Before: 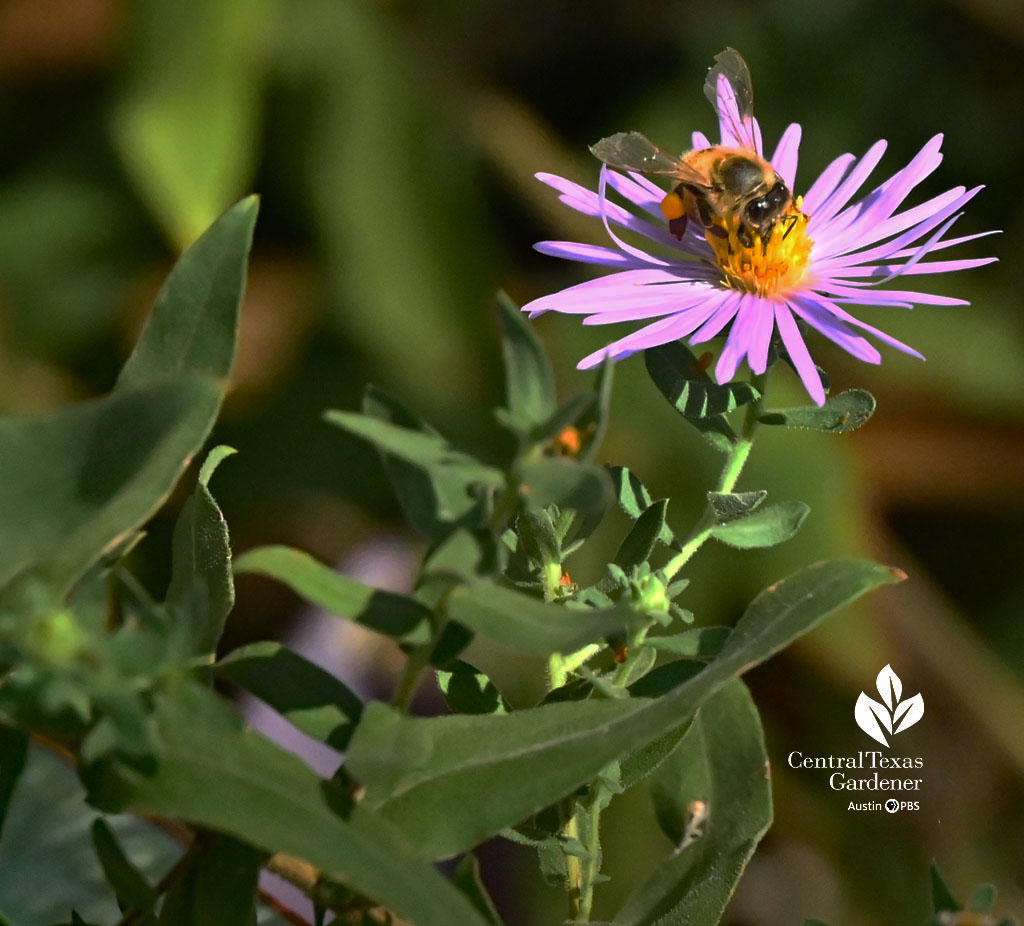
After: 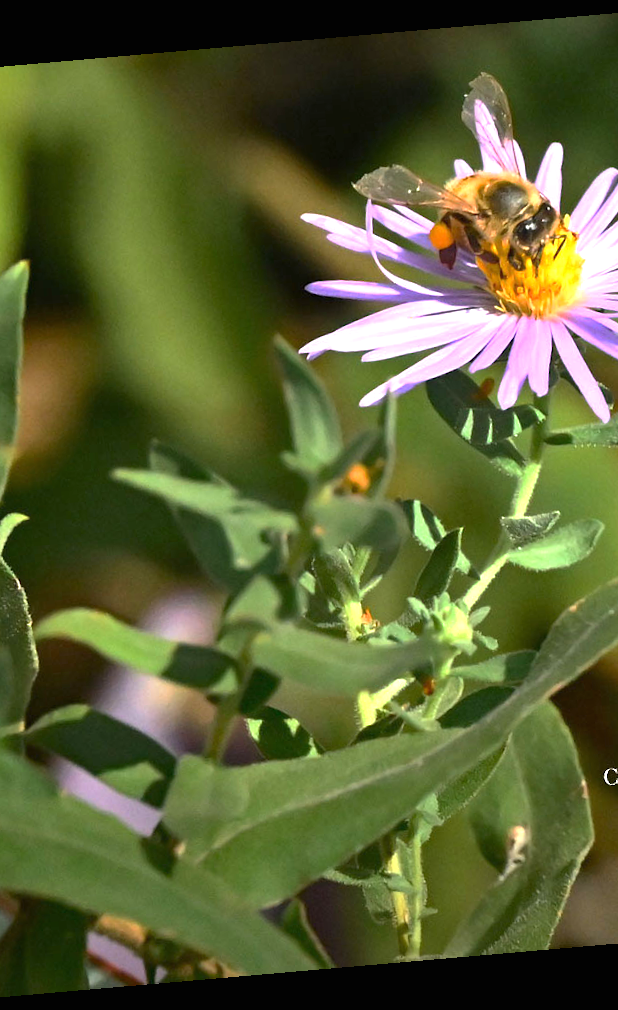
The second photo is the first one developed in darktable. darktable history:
crop and rotate: left 22.516%, right 21.234%
exposure: black level correction 0, exposure 0.7 EV, compensate exposure bias true, compensate highlight preservation false
rotate and perspective: rotation -4.98°, automatic cropping off
